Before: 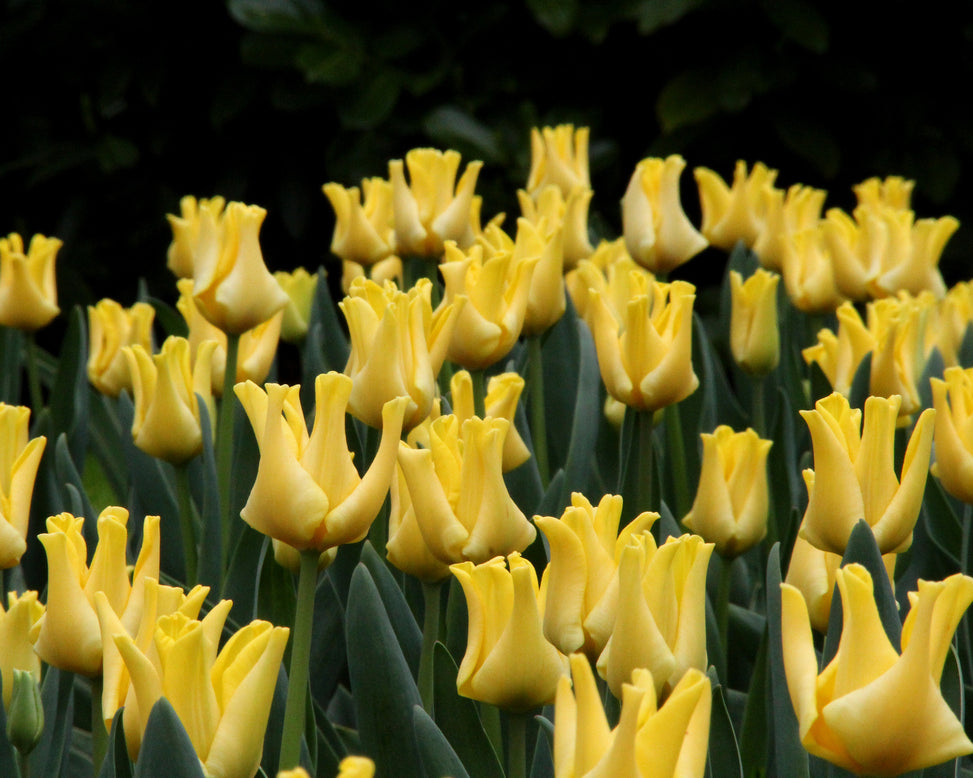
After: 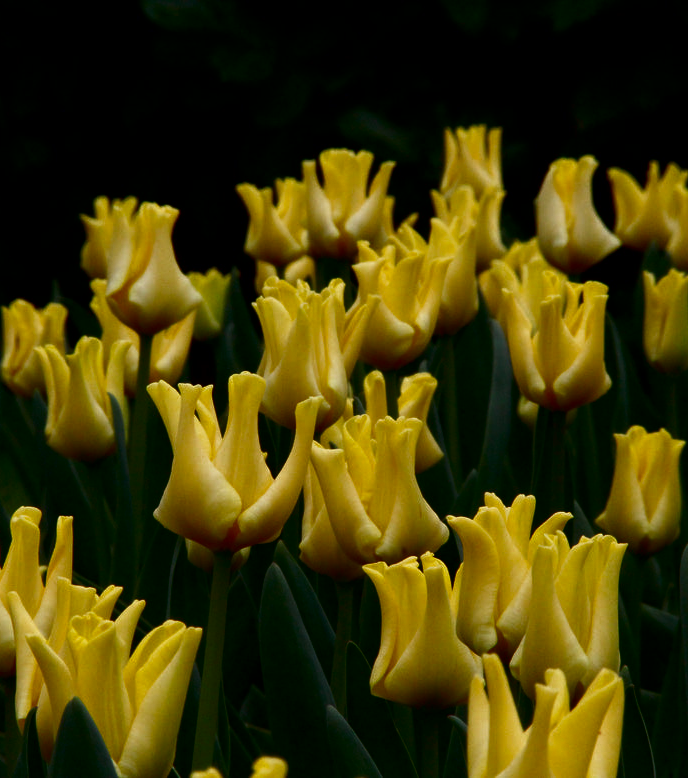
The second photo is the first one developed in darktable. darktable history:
contrast brightness saturation: brightness -0.533
crop and rotate: left 9.042%, right 20.248%
